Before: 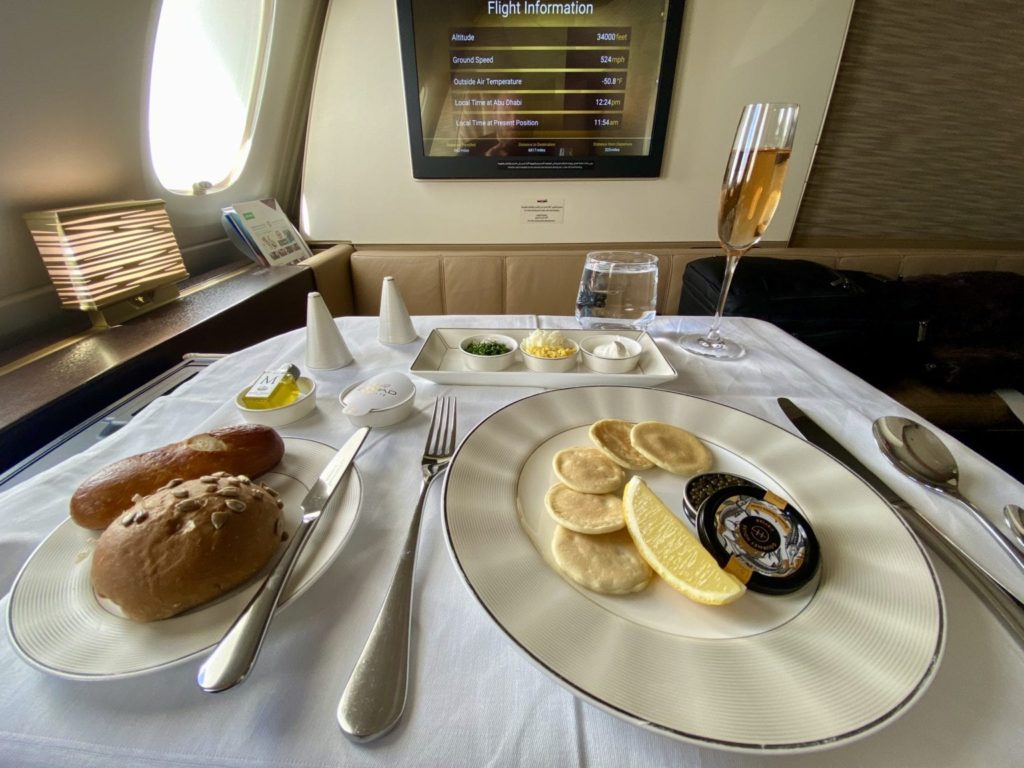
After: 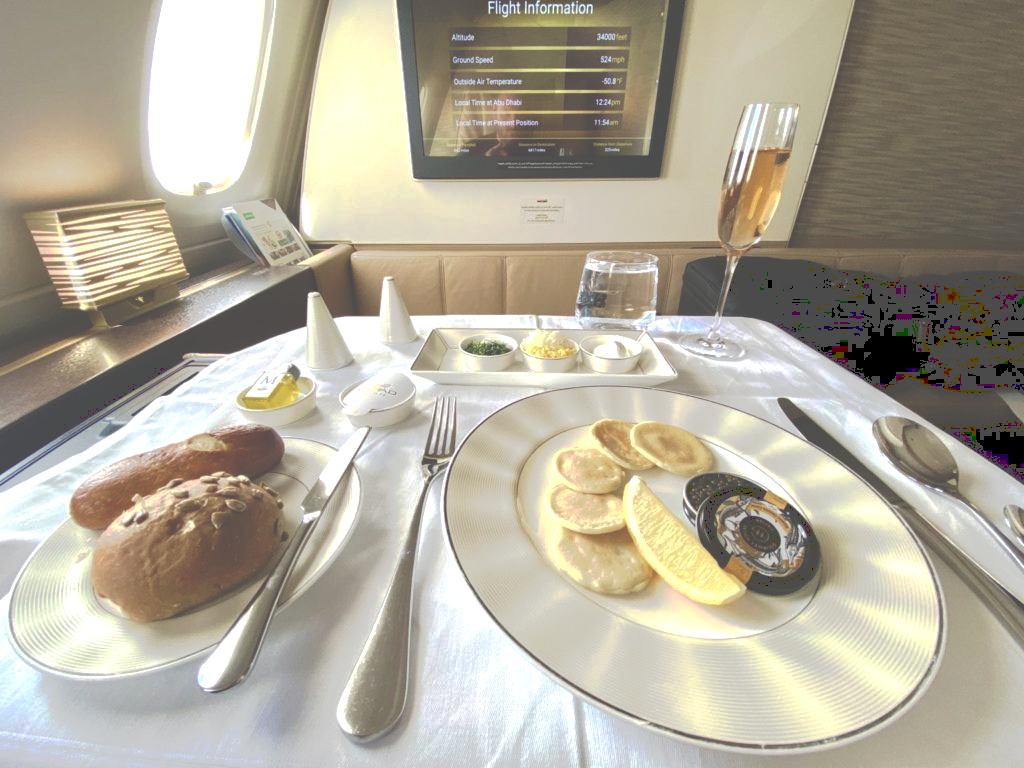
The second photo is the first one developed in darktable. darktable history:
tone curve: curves: ch0 [(0, 0) (0.003, 0.313) (0.011, 0.317) (0.025, 0.317) (0.044, 0.322) (0.069, 0.327) (0.1, 0.335) (0.136, 0.347) (0.177, 0.364) (0.224, 0.384) (0.277, 0.421) (0.335, 0.459) (0.399, 0.501) (0.468, 0.554) (0.543, 0.611) (0.623, 0.679) (0.709, 0.751) (0.801, 0.804) (0.898, 0.844) (1, 1)], preserve colors none
tone equalizer: -8 EV -0.721 EV, -7 EV -0.692 EV, -6 EV -0.613 EV, -5 EV -0.38 EV, -3 EV 0.383 EV, -2 EV 0.6 EV, -1 EV 0.692 EV, +0 EV 0.728 EV, smoothing diameter 24.81%, edges refinement/feathering 6.54, preserve details guided filter
